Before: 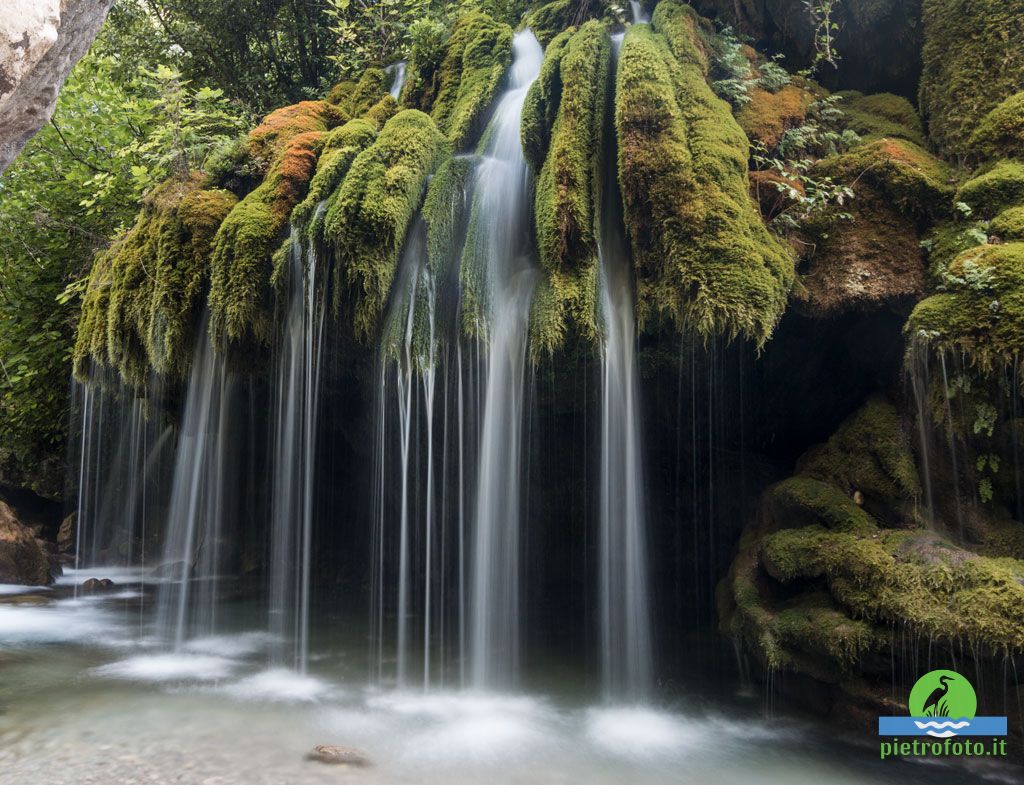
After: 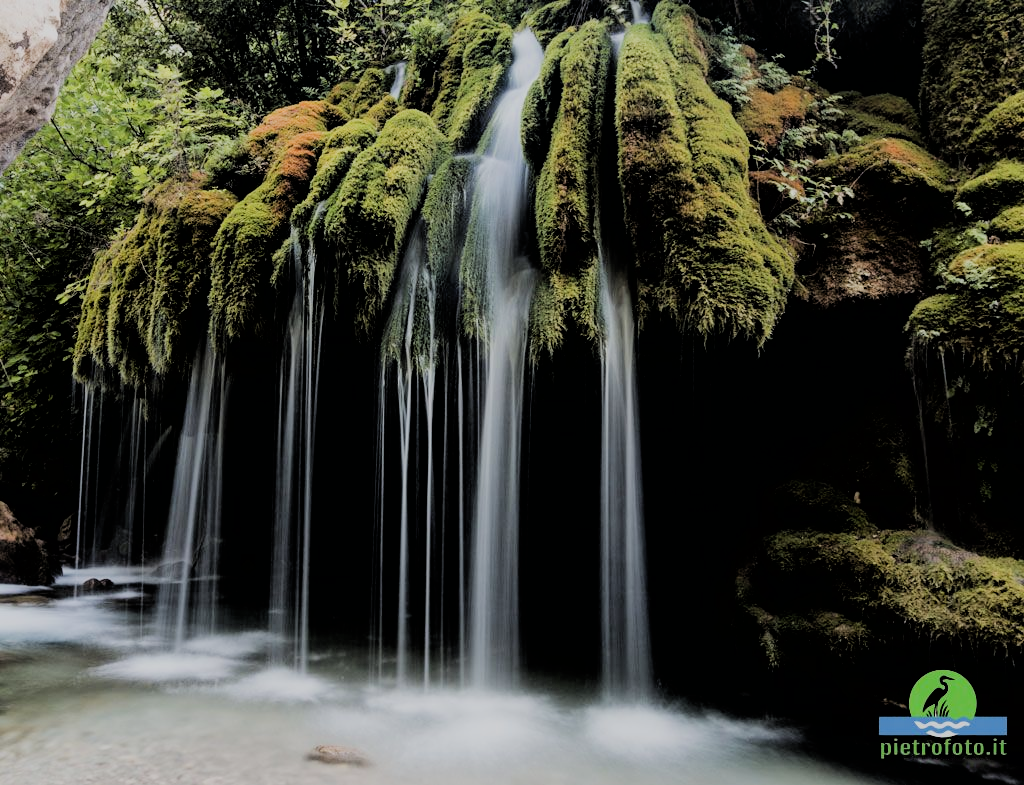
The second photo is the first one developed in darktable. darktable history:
filmic rgb: black relative exposure -3.21 EV, white relative exposure 7.02 EV, hardness 1.46, contrast 1.35
exposure: compensate highlight preservation false
